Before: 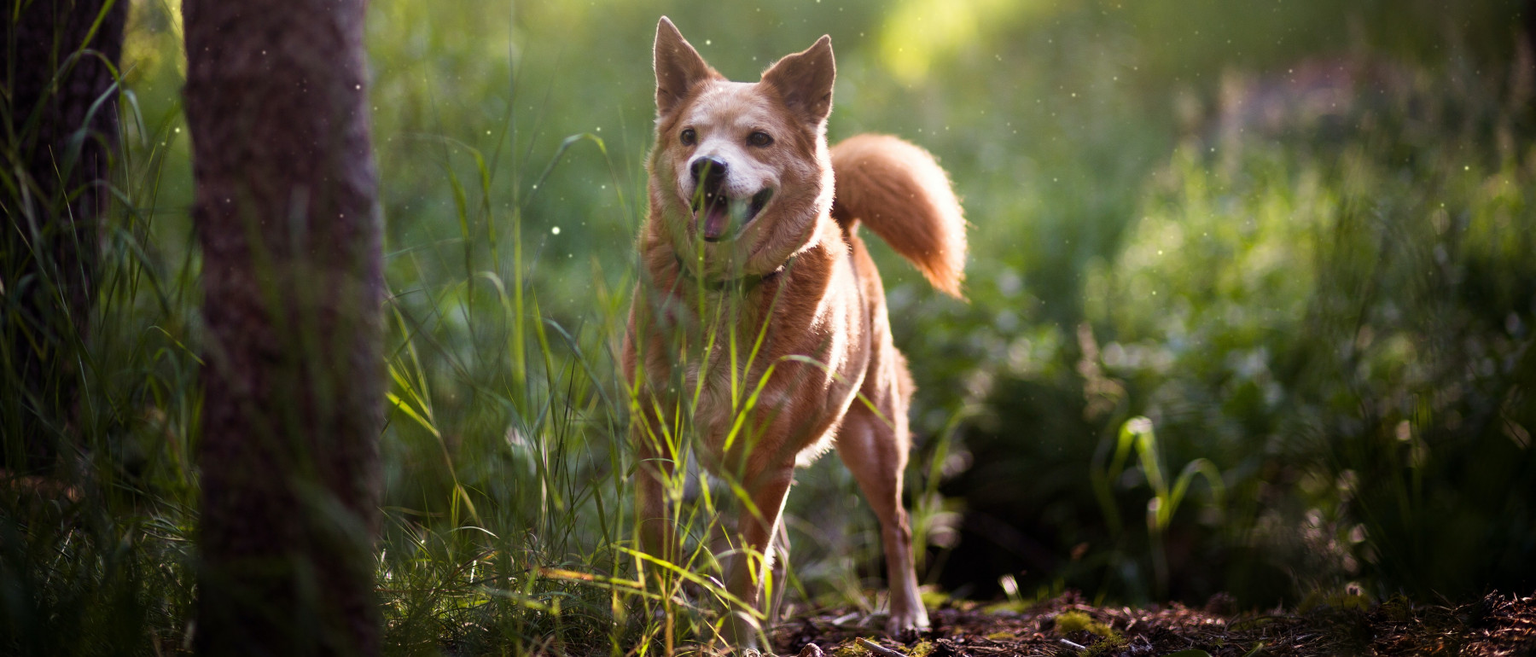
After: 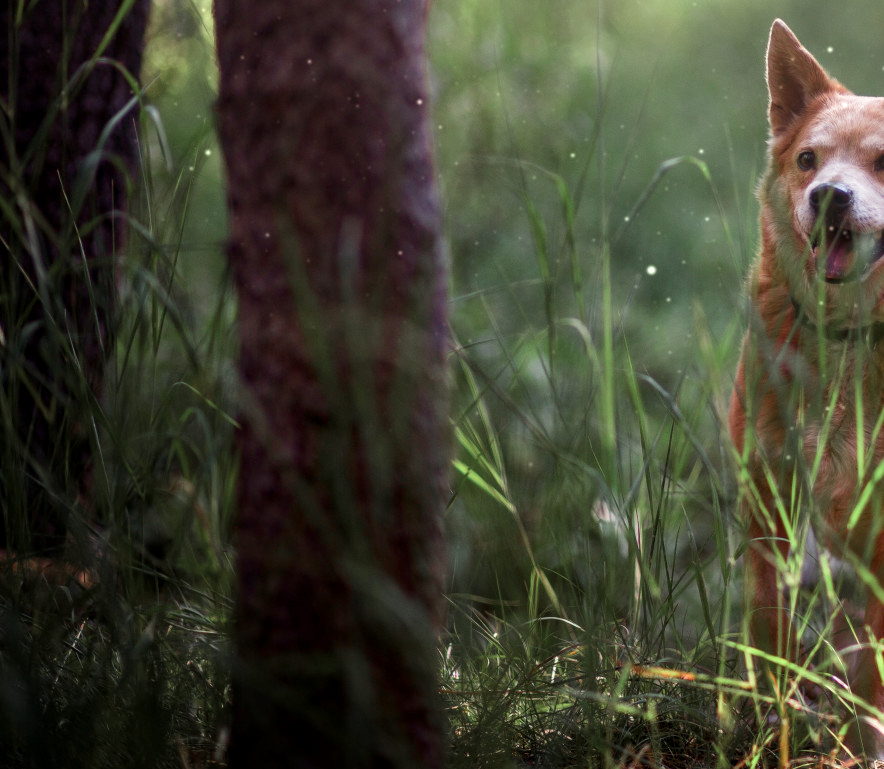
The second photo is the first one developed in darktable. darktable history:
local contrast: on, module defaults
color zones: curves: ch0 [(0, 0.466) (0.128, 0.466) (0.25, 0.5) (0.375, 0.456) (0.5, 0.5) (0.625, 0.5) (0.737, 0.652) (0.875, 0.5)]; ch1 [(0, 0.603) (0.125, 0.618) (0.261, 0.348) (0.372, 0.353) (0.497, 0.363) (0.611, 0.45) (0.731, 0.427) (0.875, 0.518) (0.998, 0.652)]; ch2 [(0, 0.559) (0.125, 0.451) (0.253, 0.564) (0.37, 0.578) (0.5, 0.466) (0.625, 0.471) (0.731, 0.471) (0.88, 0.485)]
crop and rotate: left 0%, top 0%, right 50.845%
